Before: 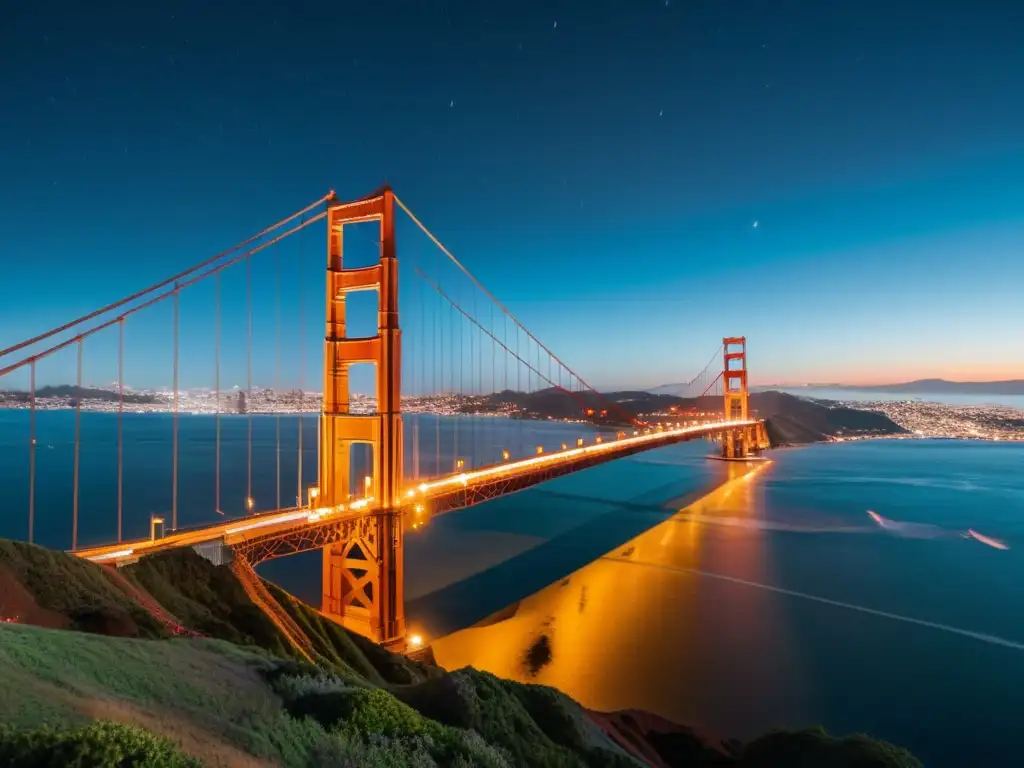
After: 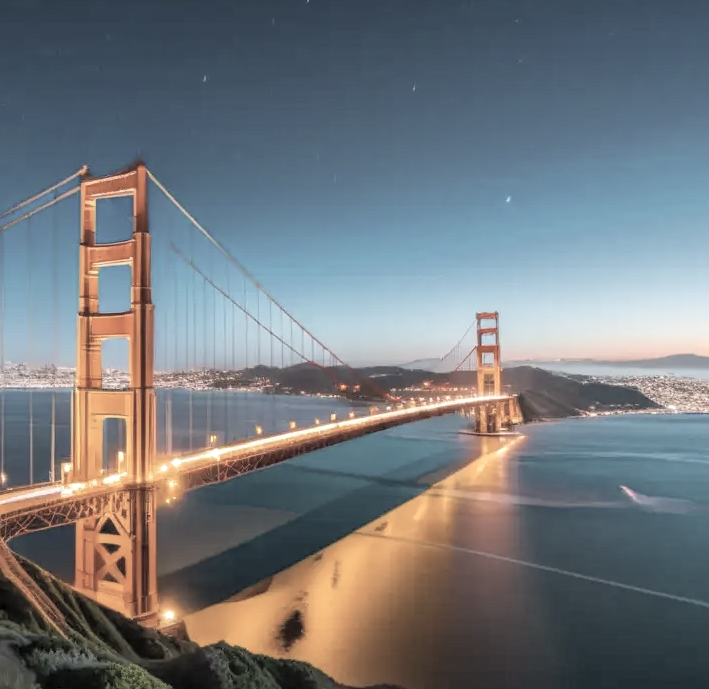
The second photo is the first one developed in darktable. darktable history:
local contrast: on, module defaults
crop and rotate: left 24.152%, top 3.297%, right 6.519%, bottom 6.882%
contrast brightness saturation: brightness 0.181, saturation -0.496
